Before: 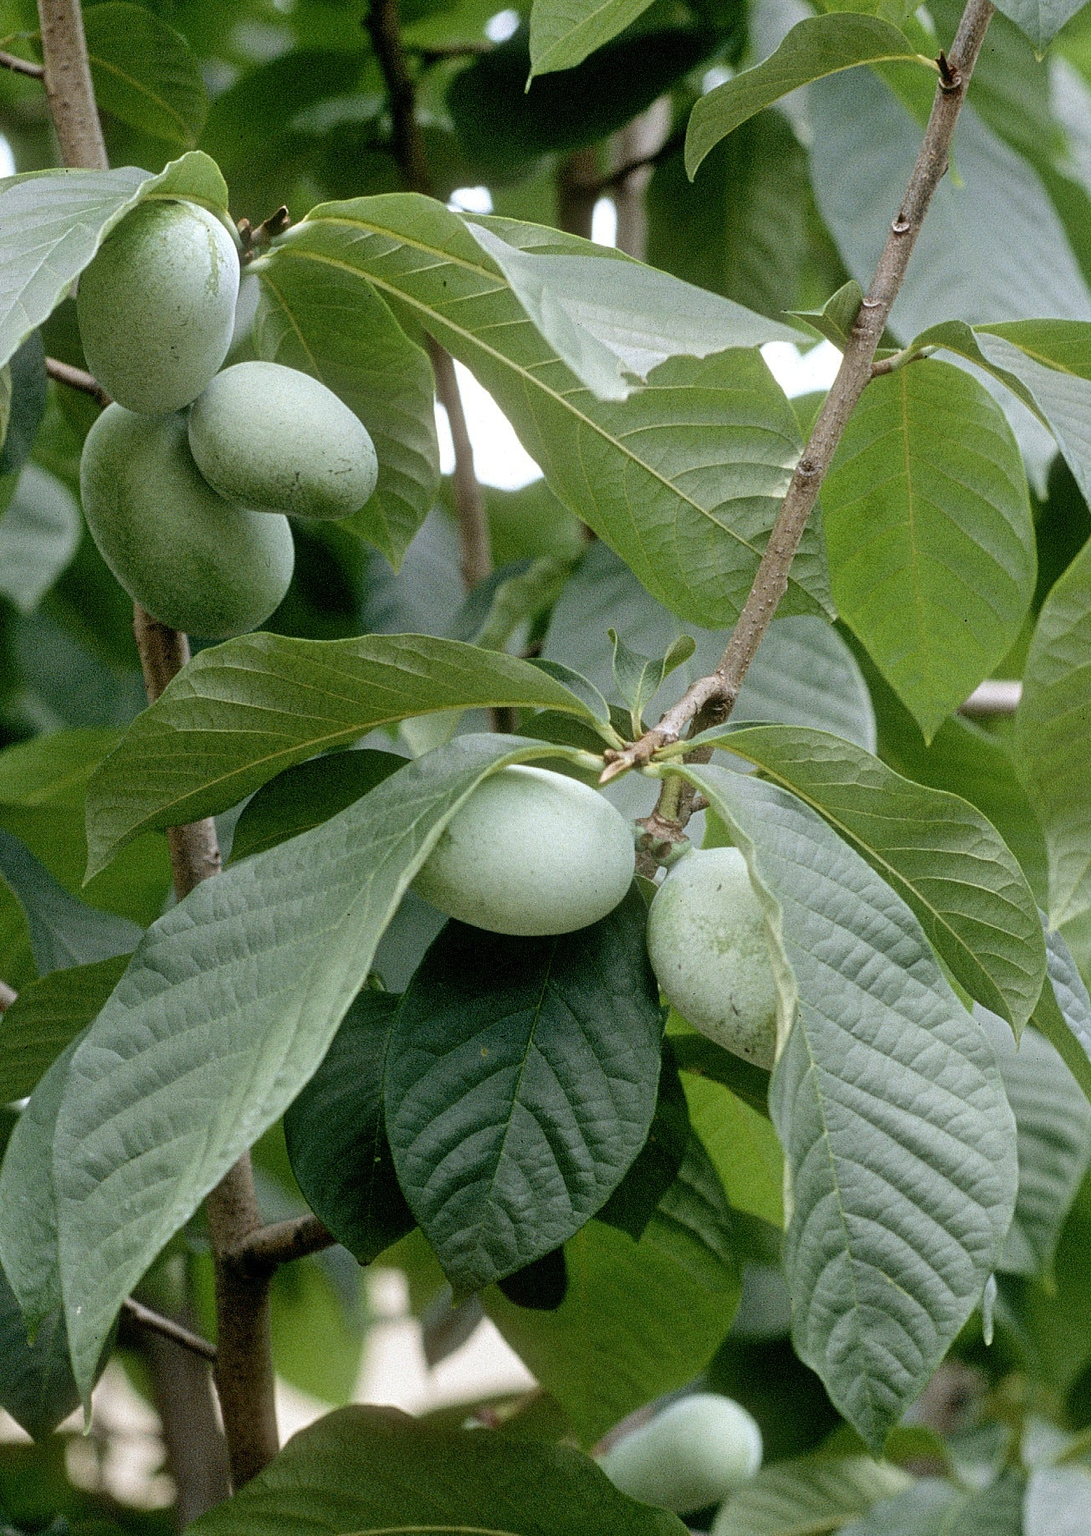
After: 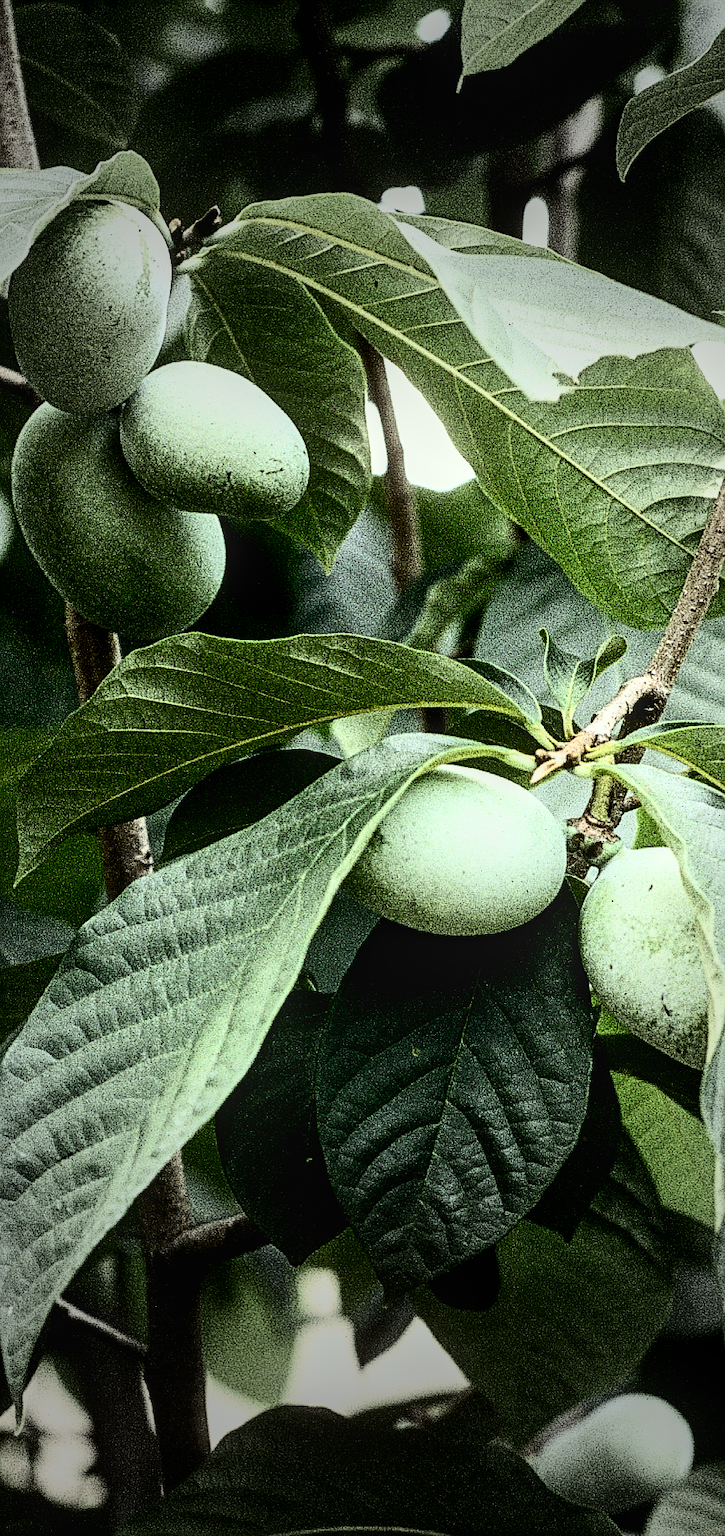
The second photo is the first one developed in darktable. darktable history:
color correction: highlights a* -4.79, highlights b* 5.06, saturation 0.952
local contrast: on, module defaults
filmic rgb: black relative exposure -8.27 EV, white relative exposure 2.21 EV, hardness 7.12, latitude 86.52%, contrast 1.692, highlights saturation mix -3.07%, shadows ↔ highlights balance -1.92%, color science v5 (2021), iterations of high-quality reconstruction 10, contrast in shadows safe, contrast in highlights safe
sharpen: on, module defaults
vignetting: fall-off start 40.77%, fall-off radius 41.25%
crop and rotate: left 6.337%, right 27.131%
contrast brightness saturation: contrast 0.414, brightness 0.043, saturation 0.259
